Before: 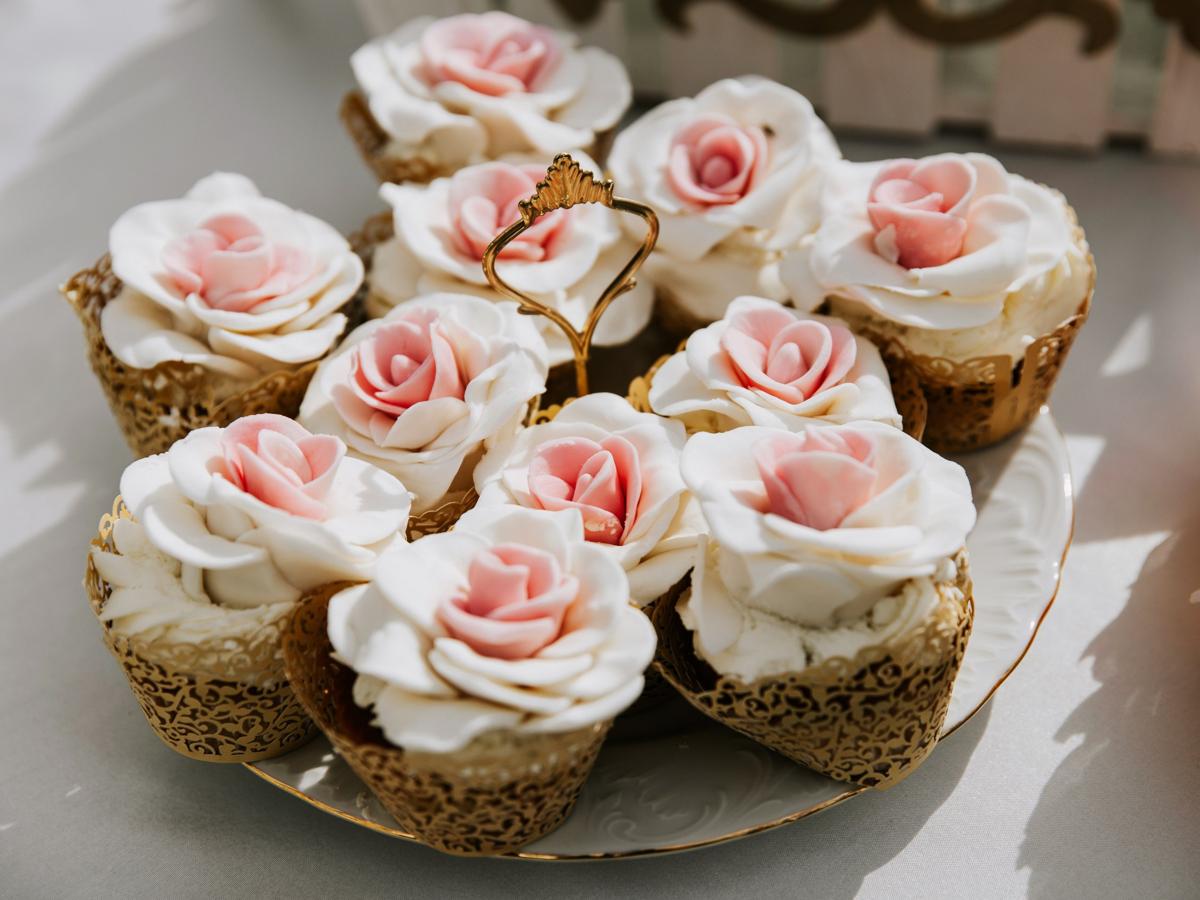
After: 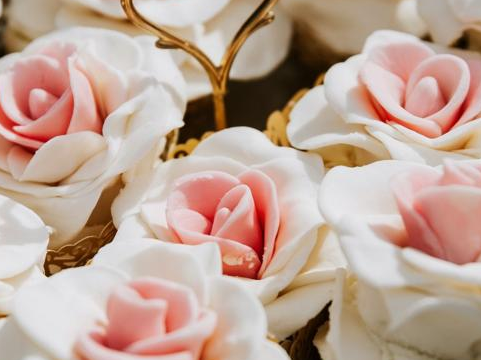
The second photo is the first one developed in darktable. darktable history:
crop: left 30.21%, top 29.638%, right 29.657%, bottom 30.272%
